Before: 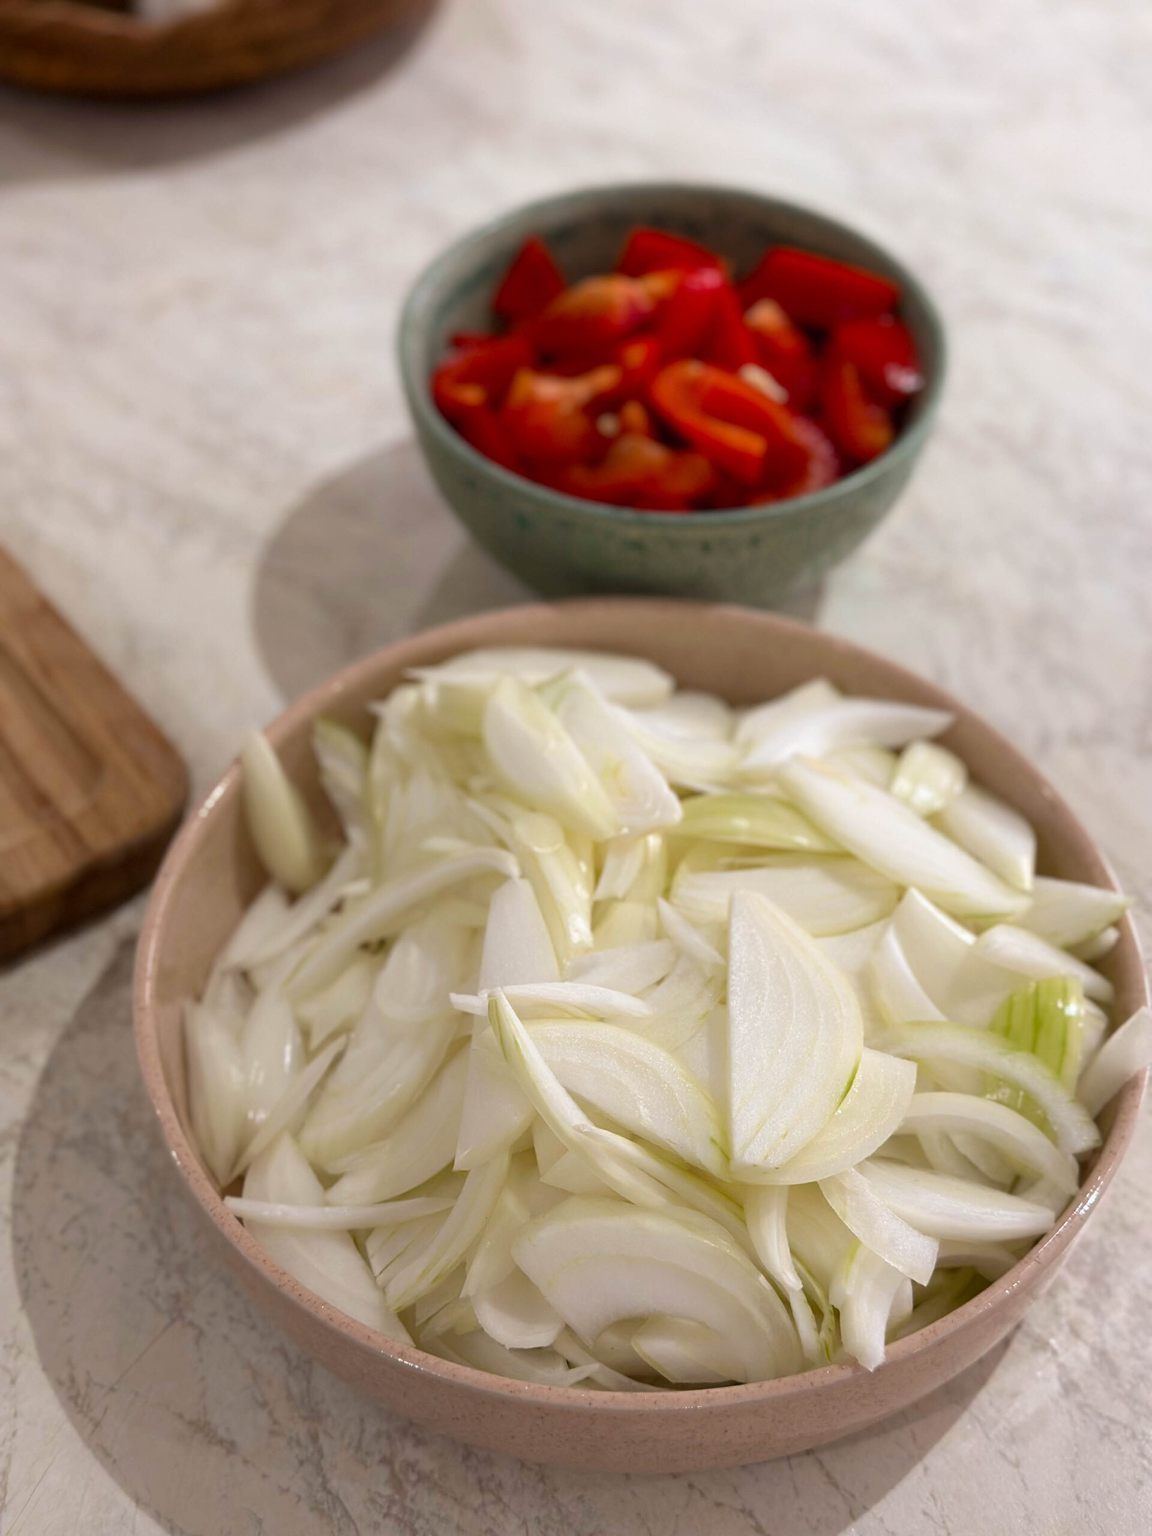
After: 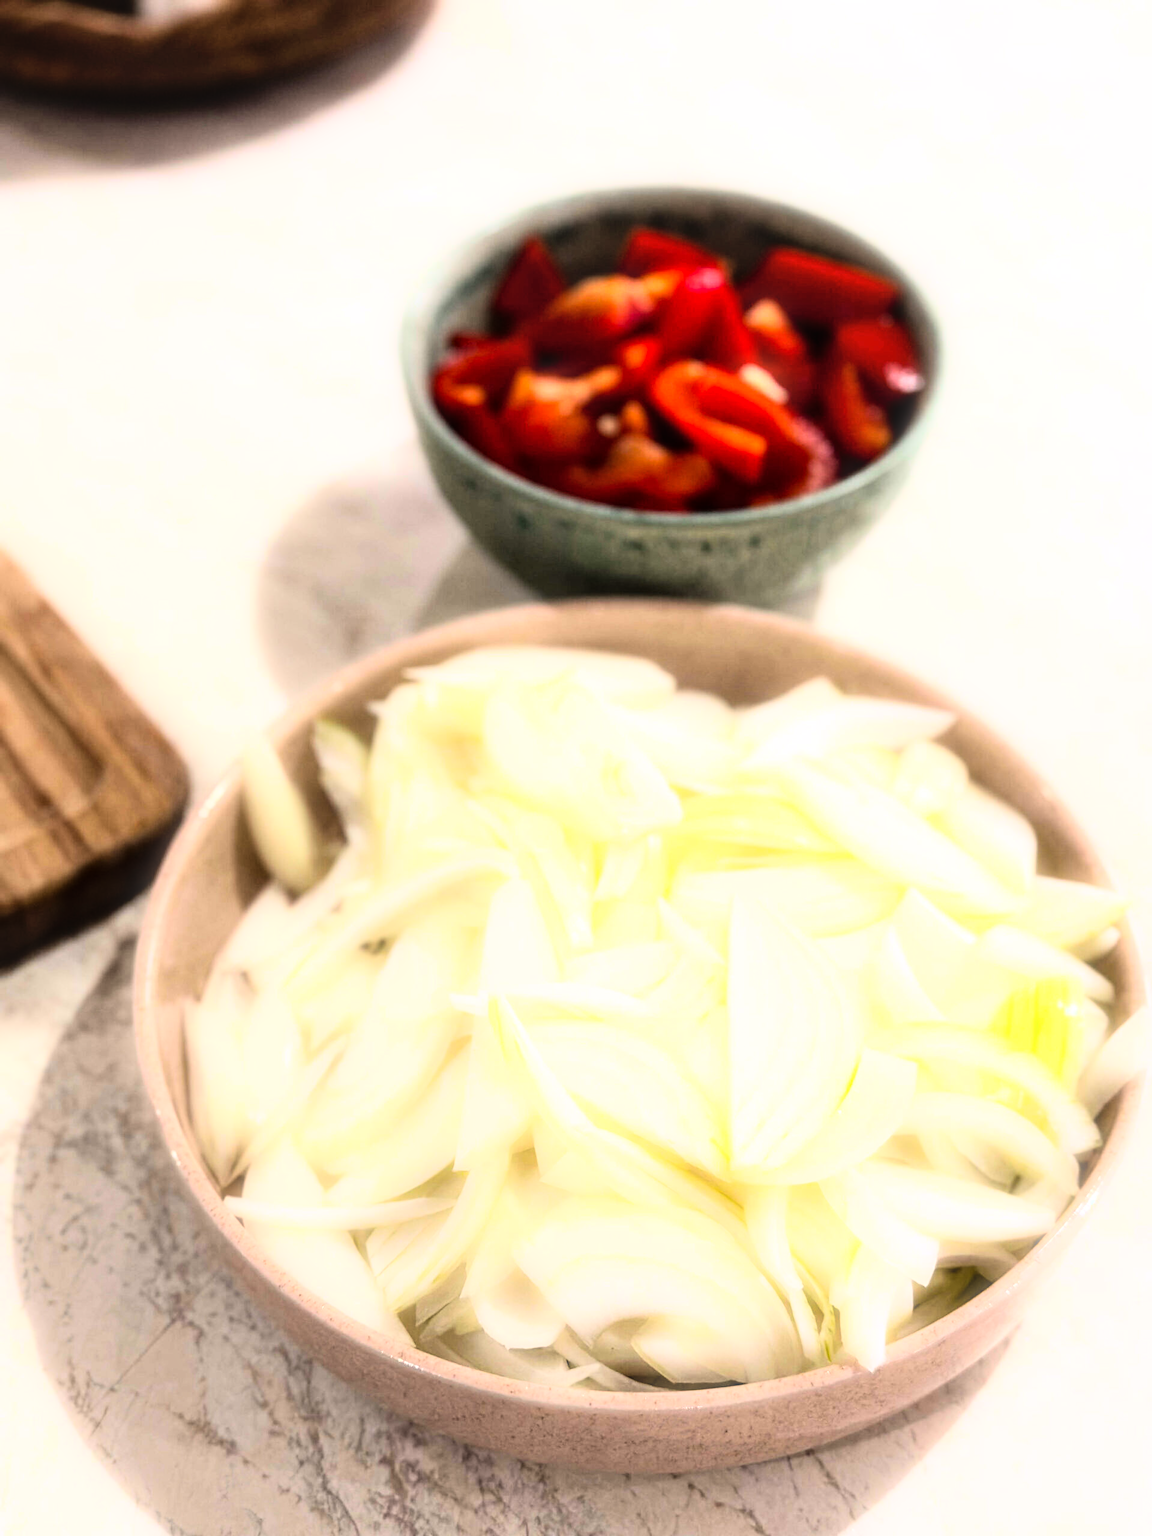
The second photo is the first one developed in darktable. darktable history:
vibrance: on, module defaults
local contrast: on, module defaults
tone equalizer: on, module defaults
rgb curve: curves: ch0 [(0, 0) (0.21, 0.15) (0.24, 0.21) (0.5, 0.75) (0.75, 0.96) (0.89, 0.99) (1, 1)]; ch1 [(0, 0.02) (0.21, 0.13) (0.25, 0.2) (0.5, 0.67) (0.75, 0.9) (0.89, 0.97) (1, 1)]; ch2 [(0, 0.02) (0.21, 0.13) (0.25, 0.2) (0.5, 0.67) (0.75, 0.9) (0.89, 0.97) (1, 1)], compensate middle gray true
bloom: size 5%, threshold 95%, strength 15%
